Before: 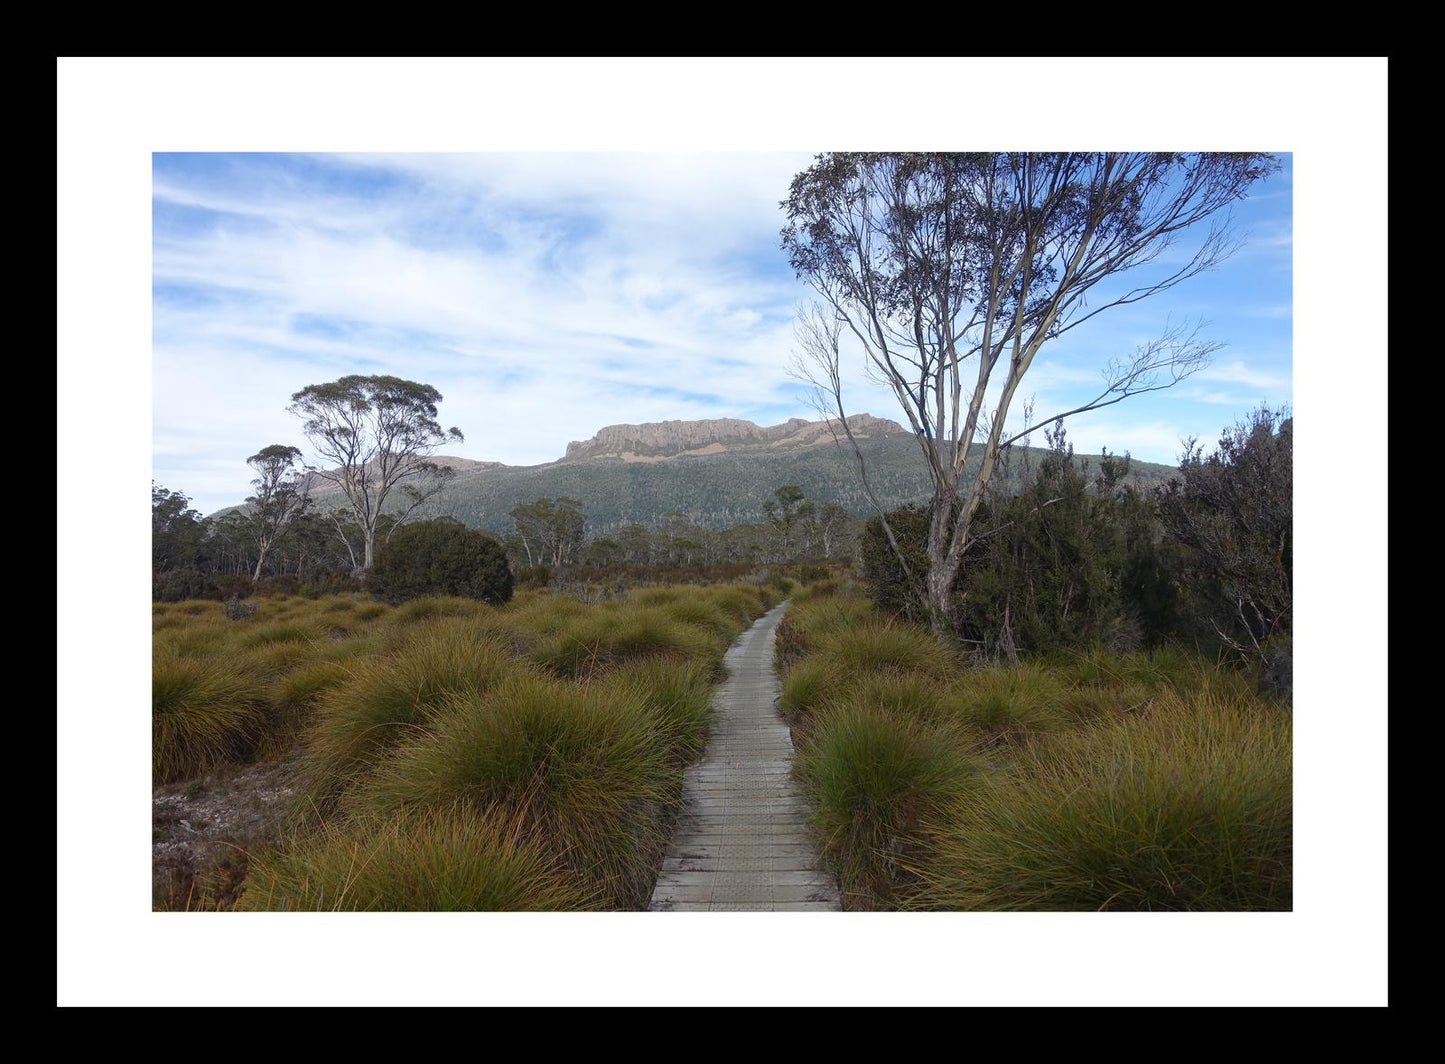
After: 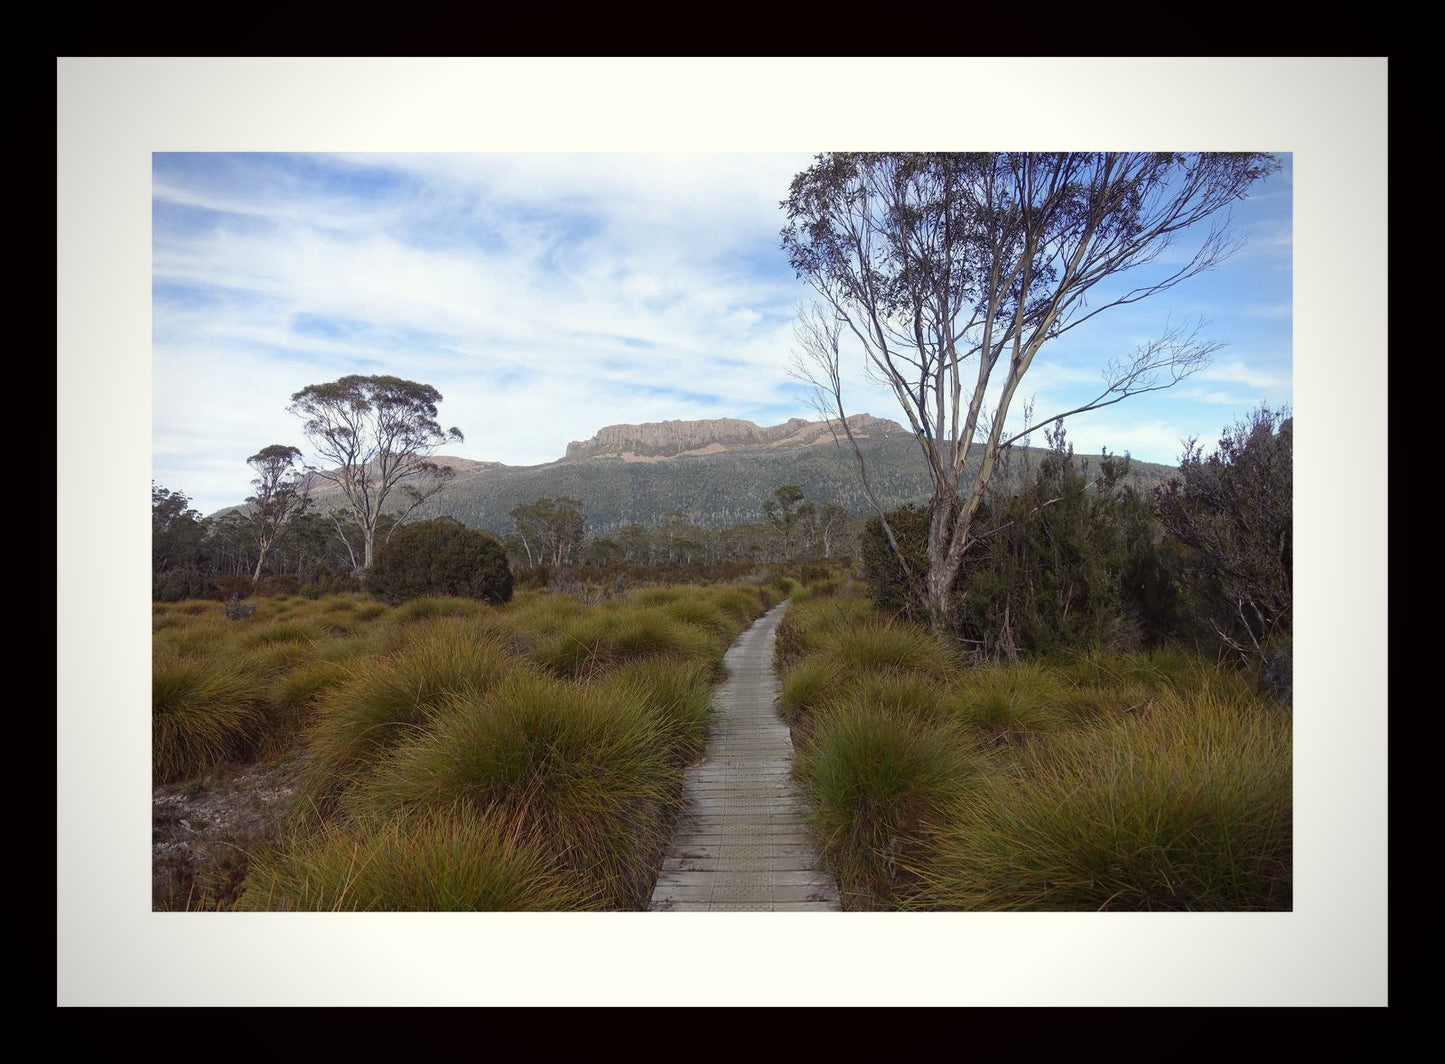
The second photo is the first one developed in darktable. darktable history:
color correction: highlights a* -0.95, highlights b* 4.5, shadows a* 3.55
vignetting: fall-off start 71.74%
